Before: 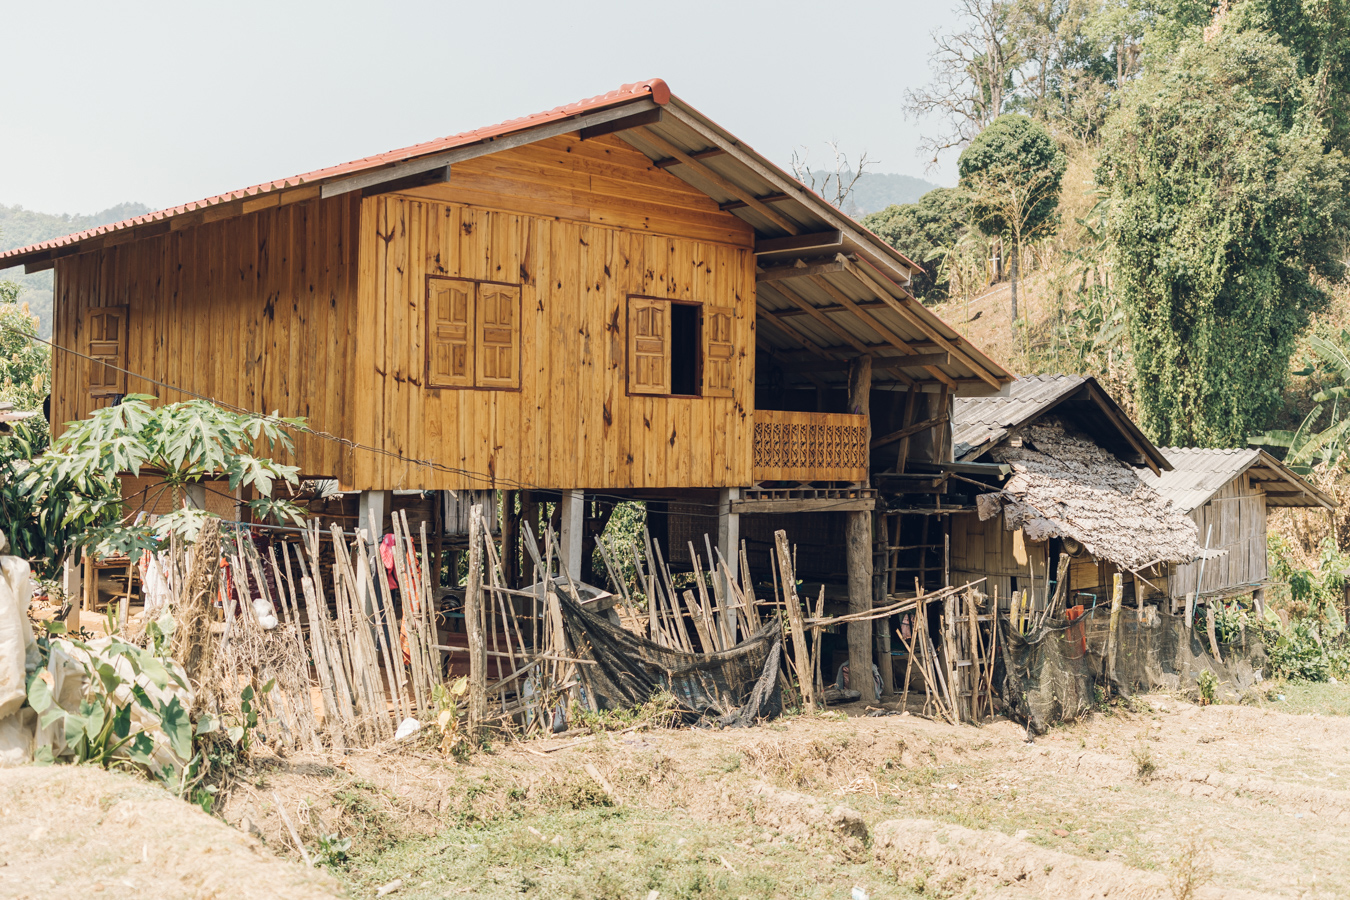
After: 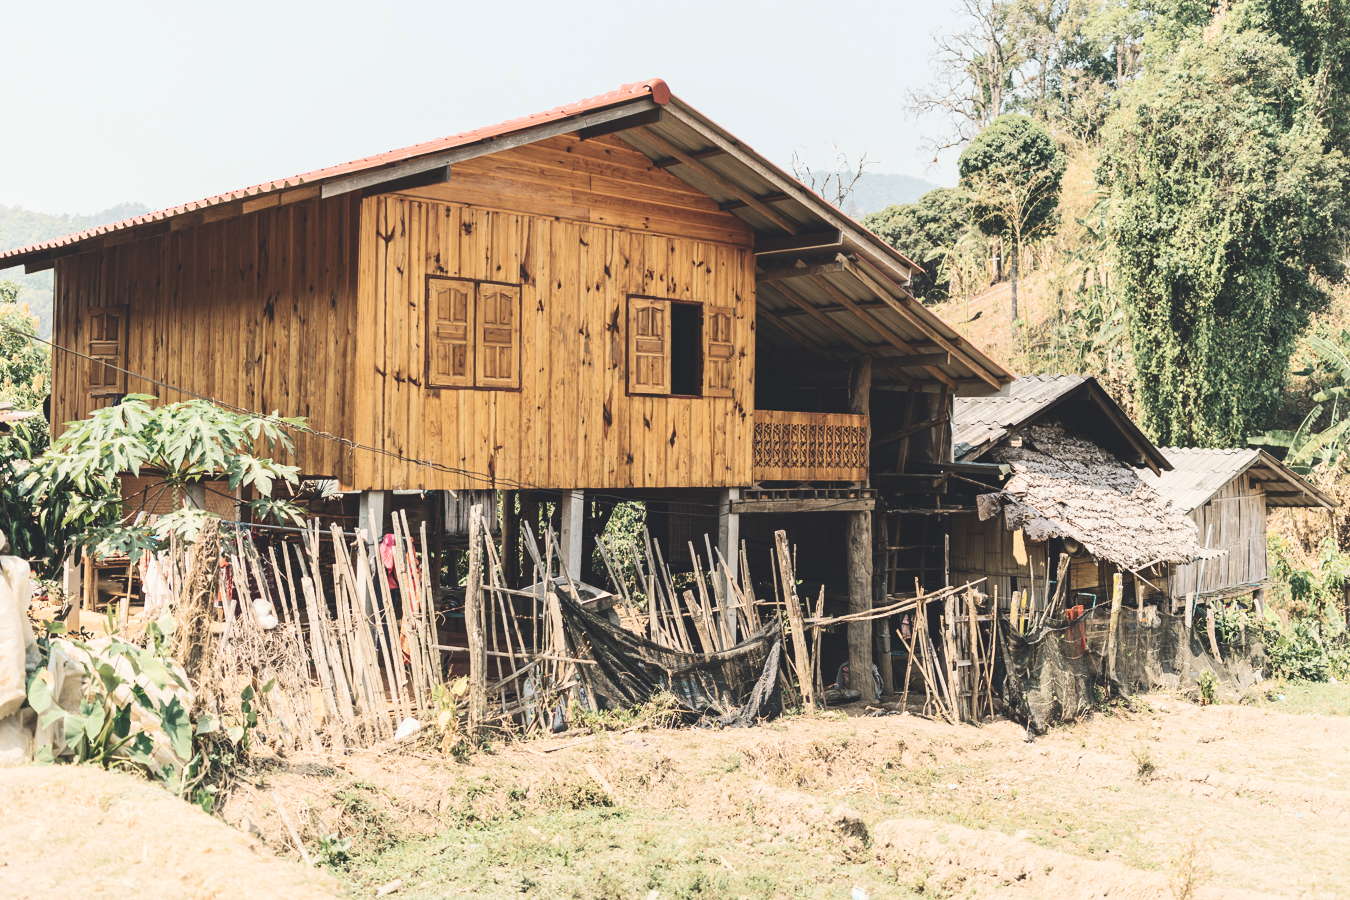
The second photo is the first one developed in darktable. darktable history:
exposure: black level correction -0.063, exposure -0.05 EV, compensate highlight preservation false
contrast brightness saturation: contrast 0.323, brightness -0.08, saturation 0.166
